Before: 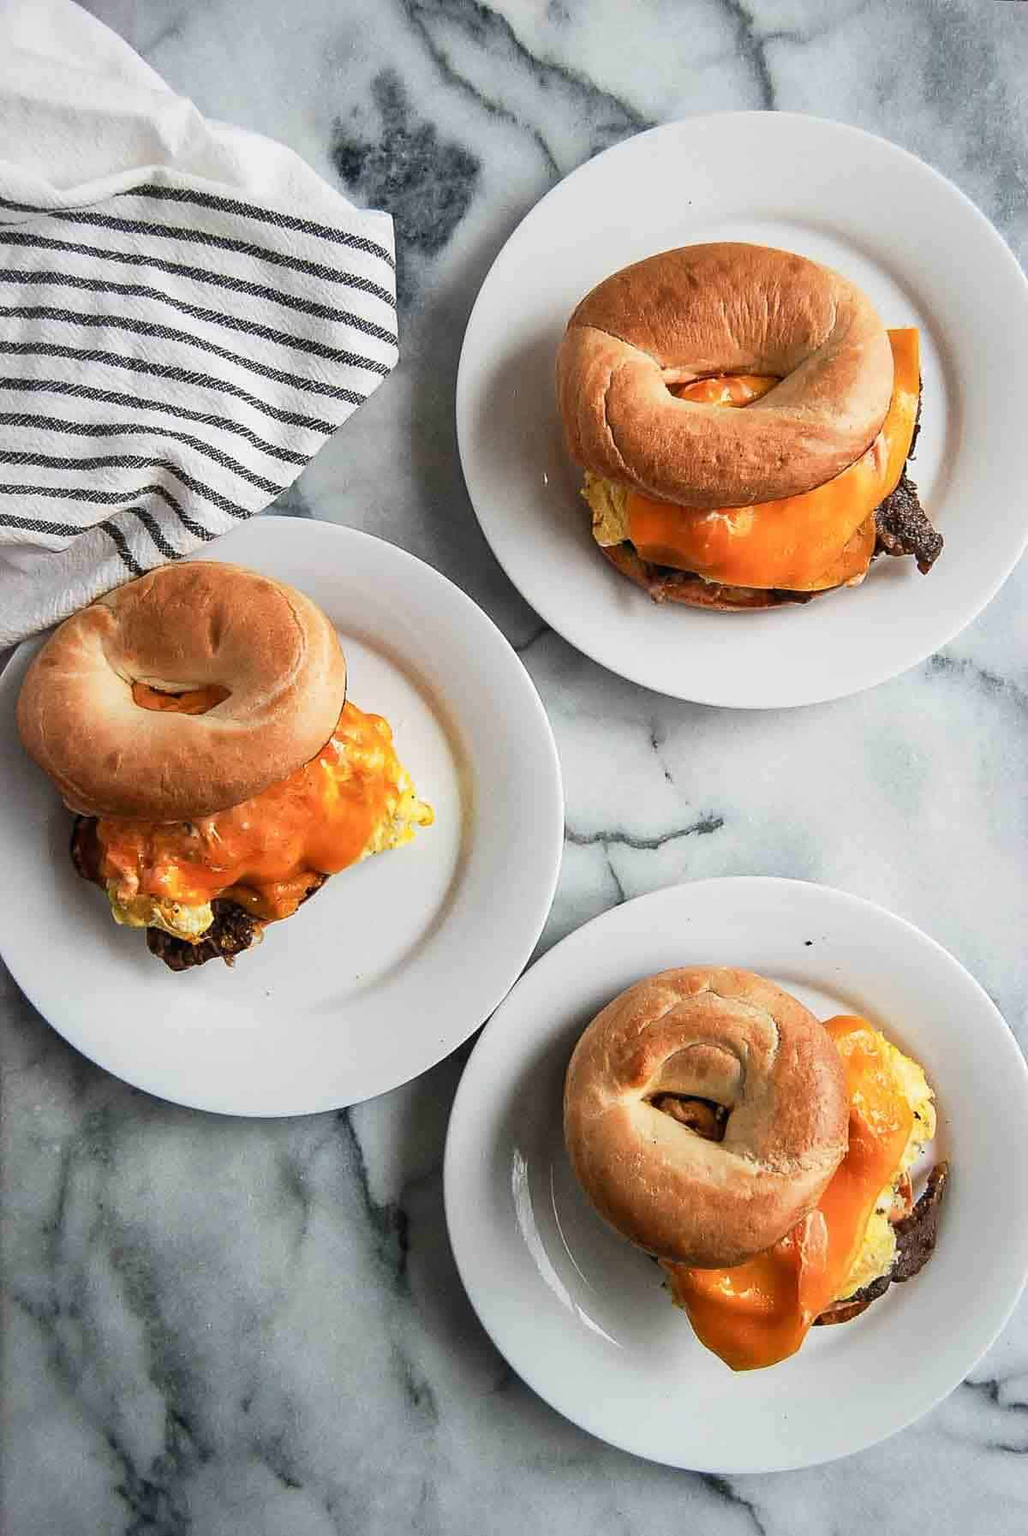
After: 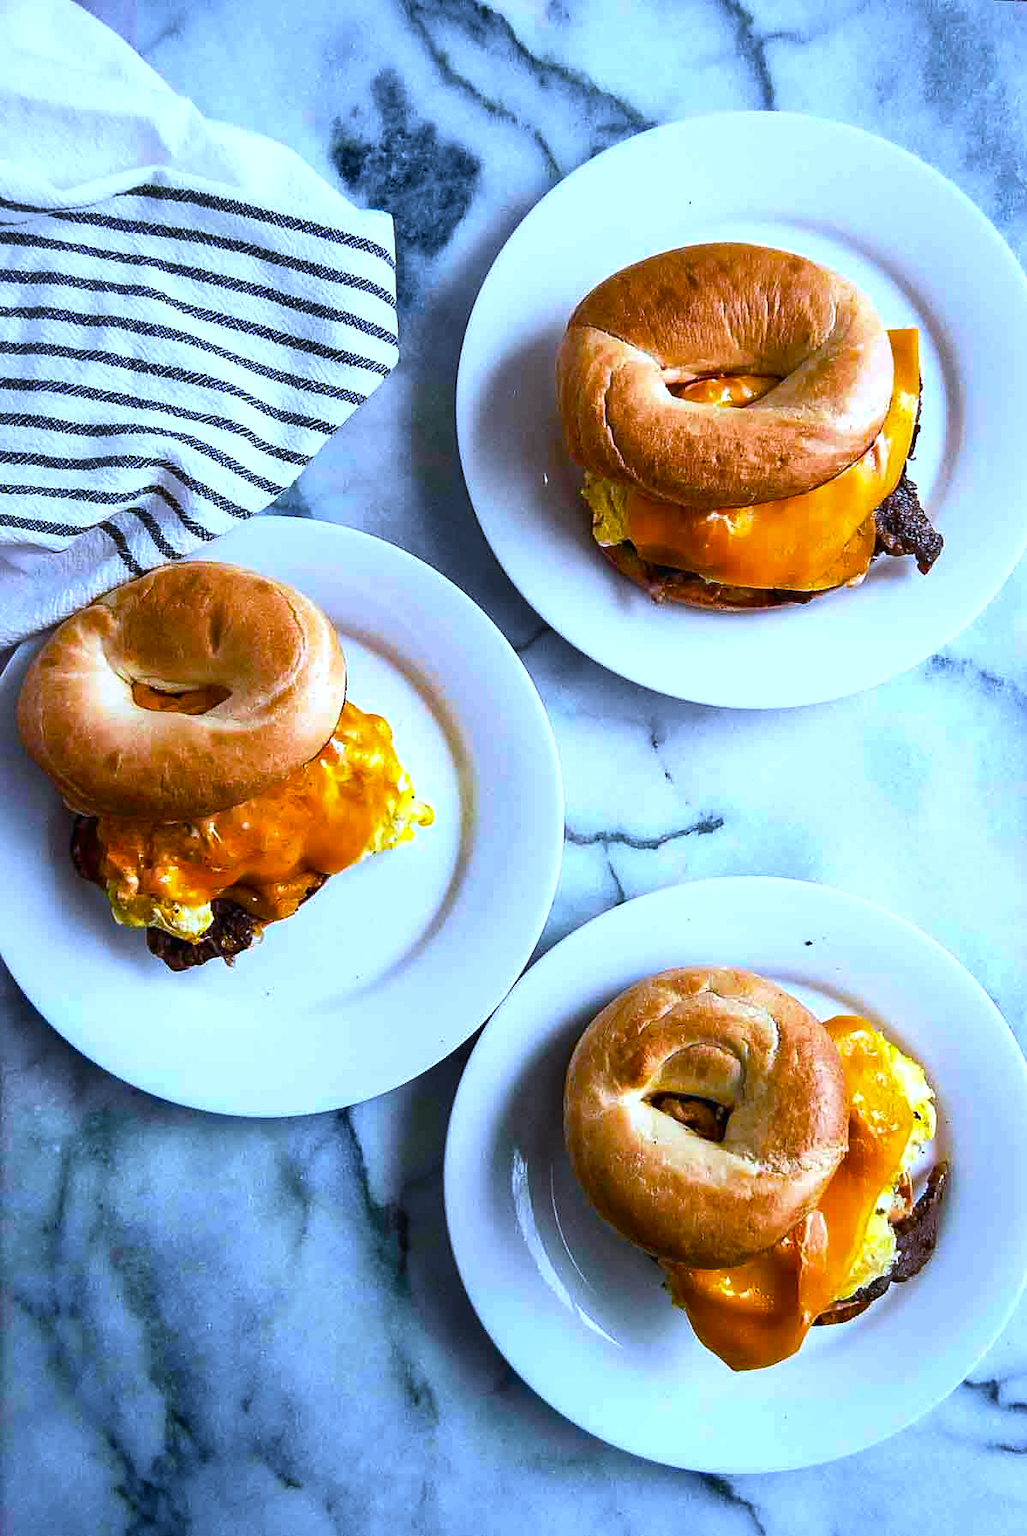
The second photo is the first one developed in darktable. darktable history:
white balance: red 0.871, blue 1.249
color balance rgb: linear chroma grading › global chroma 9%, perceptual saturation grading › global saturation 36%, perceptual saturation grading › shadows 35%, perceptual brilliance grading › global brilliance 15%, perceptual brilliance grading › shadows -35%, global vibrance 15%
